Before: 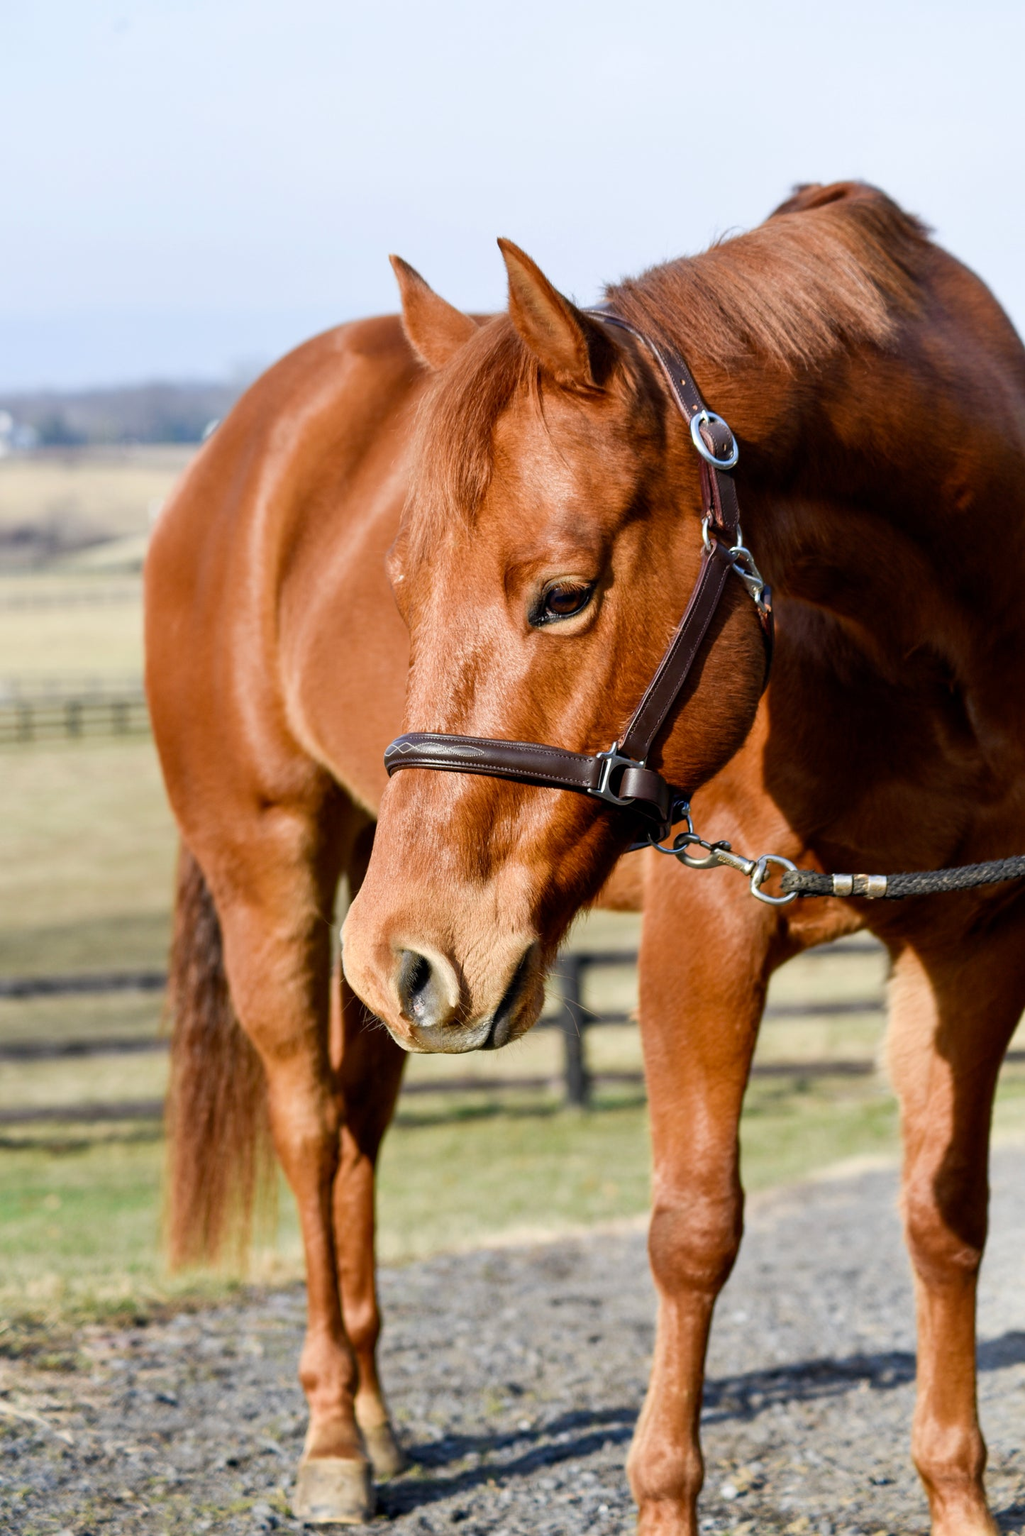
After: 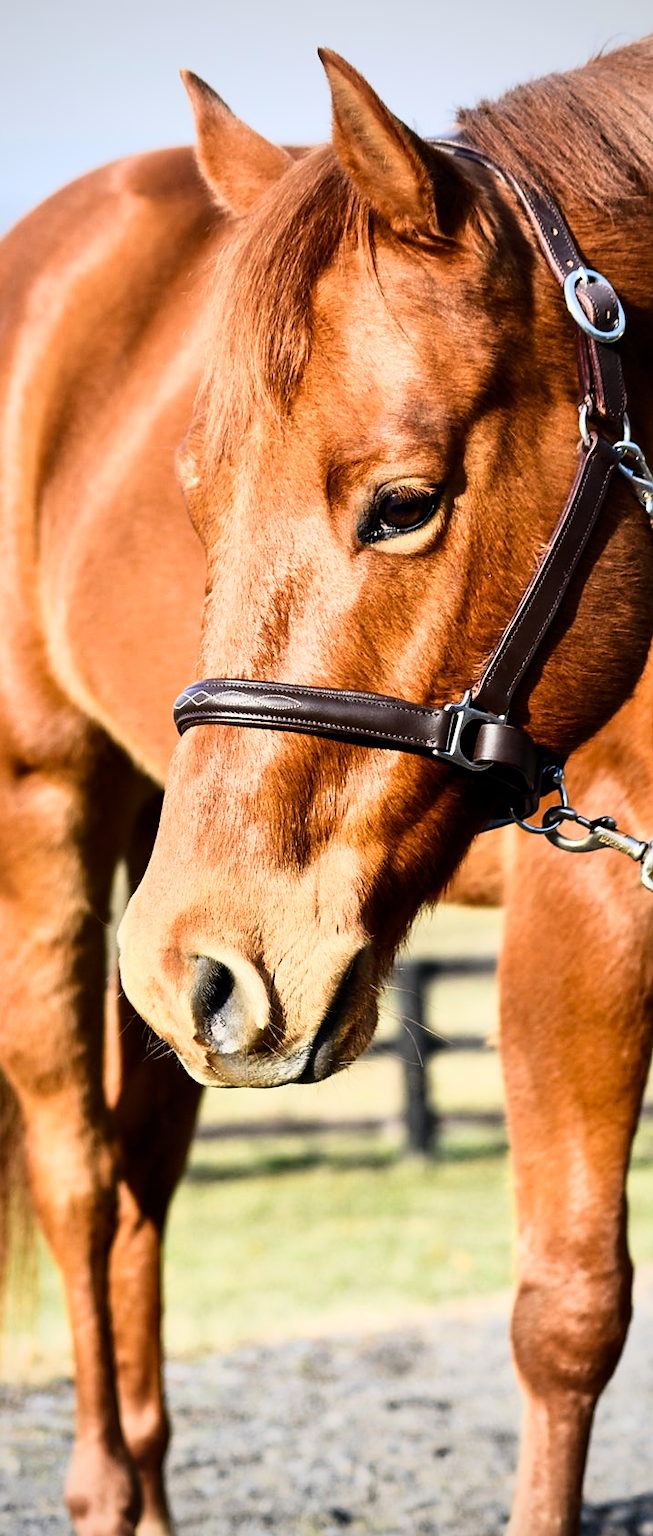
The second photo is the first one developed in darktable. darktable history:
crop and rotate: angle 0.017°, left 24.218%, top 13.076%, right 25.748%, bottom 8.468%
sharpen: radius 1.881, amount 0.392, threshold 1.225
vignetting: on, module defaults
tone curve: curves: ch0 [(0, 0) (0.187, 0.12) (0.392, 0.438) (0.704, 0.86) (0.858, 0.938) (1, 0.981)]; ch1 [(0, 0) (0.402, 0.36) (0.476, 0.456) (0.498, 0.501) (0.518, 0.521) (0.58, 0.598) (0.619, 0.663) (0.692, 0.744) (1, 1)]; ch2 [(0, 0) (0.427, 0.417) (0.483, 0.481) (0.503, 0.503) (0.526, 0.53) (0.563, 0.585) (0.626, 0.703) (0.699, 0.753) (0.997, 0.858)]
